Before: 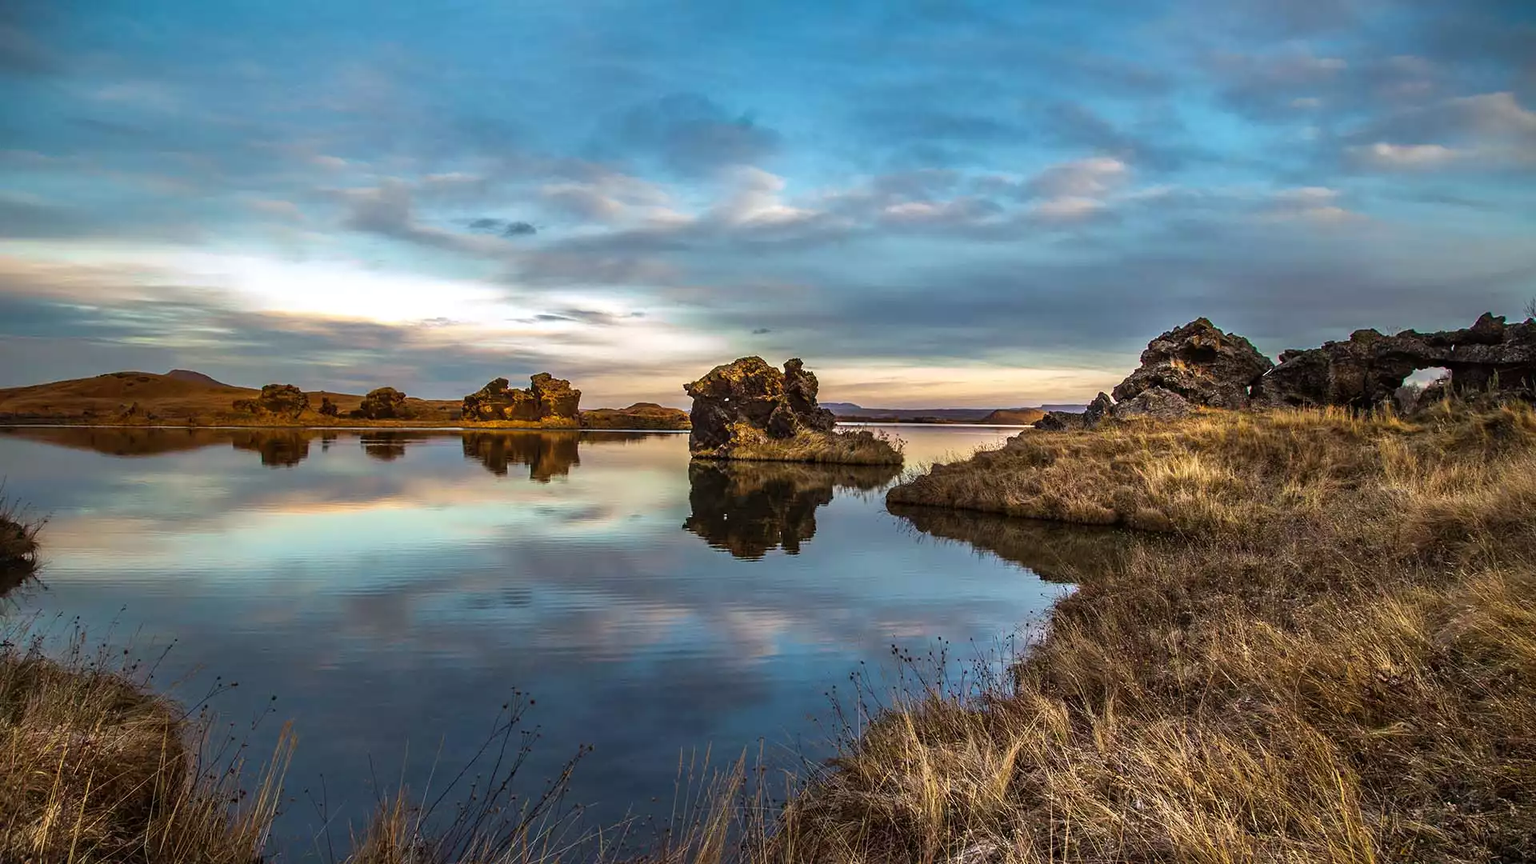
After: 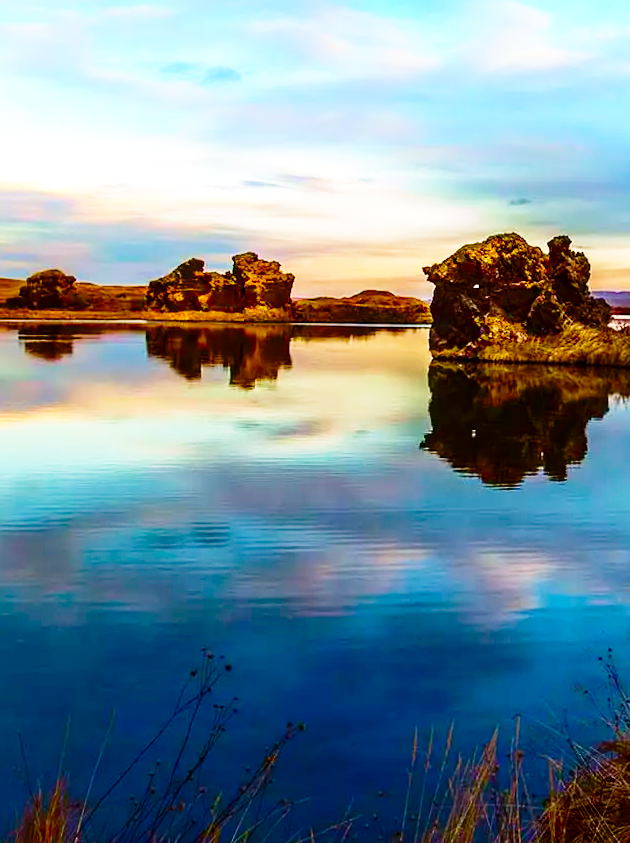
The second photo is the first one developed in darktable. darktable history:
shadows and highlights: shadows -54.3, highlights 86.09, soften with gaussian
velvia: on, module defaults
base curve: curves: ch0 [(0, 0) (0.028, 0.03) (0.121, 0.232) (0.46, 0.748) (0.859, 0.968) (1, 1)], preserve colors none
rotate and perspective: rotation 0.226°, lens shift (vertical) -0.042, crop left 0.023, crop right 0.982, crop top 0.006, crop bottom 0.994
crop and rotate: left 21.77%, top 18.528%, right 44.676%, bottom 2.997%
exposure: compensate highlight preservation false
contrast brightness saturation: contrast 0.07, brightness -0.14, saturation 0.11
color balance rgb: perceptual saturation grading › global saturation 20%, perceptual saturation grading › highlights -25%, perceptual saturation grading › shadows 25%, global vibrance 50%
